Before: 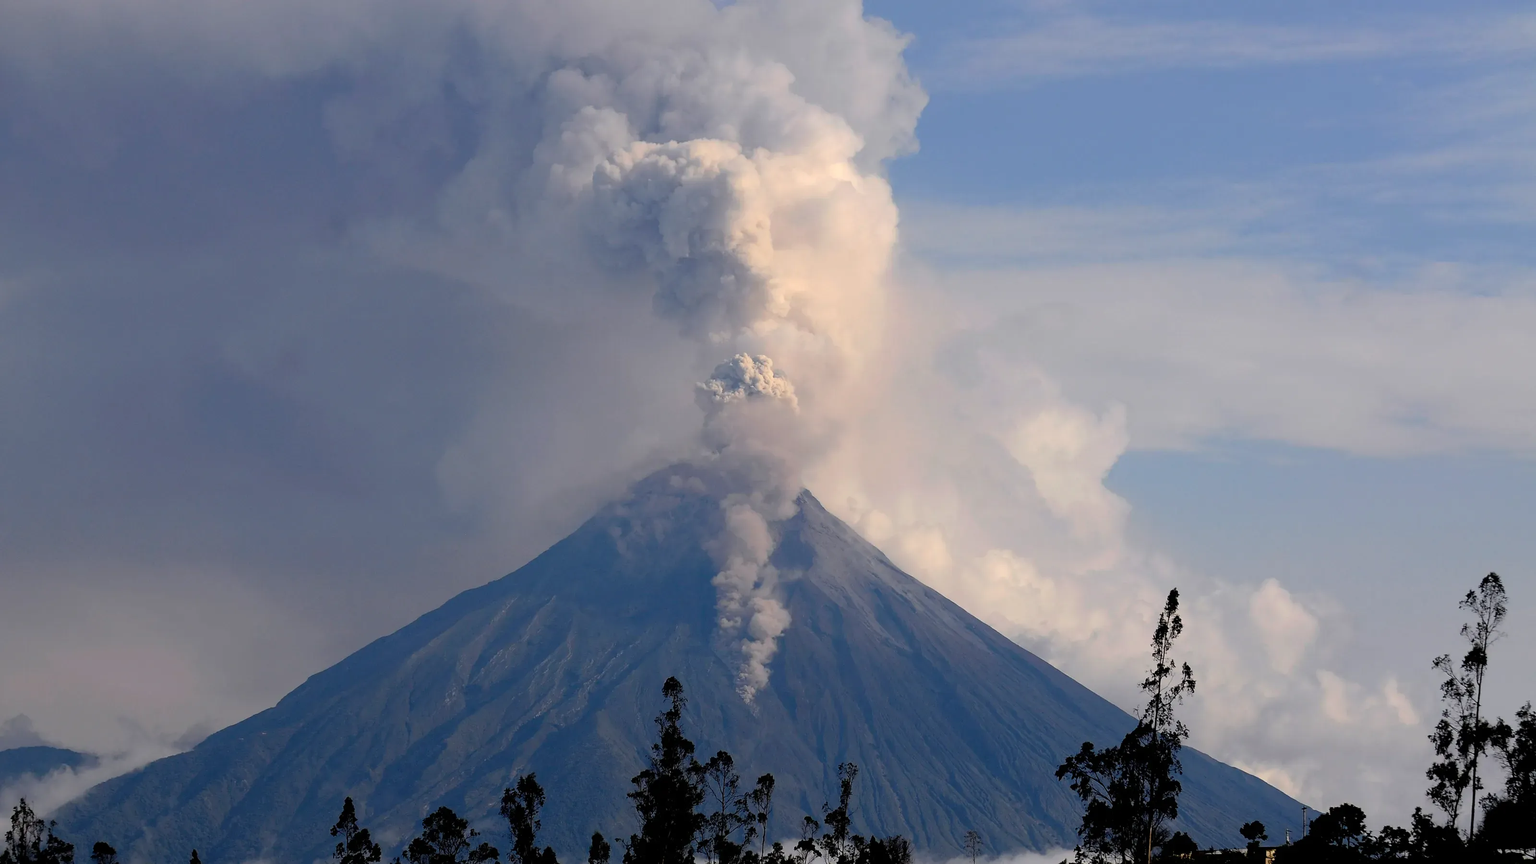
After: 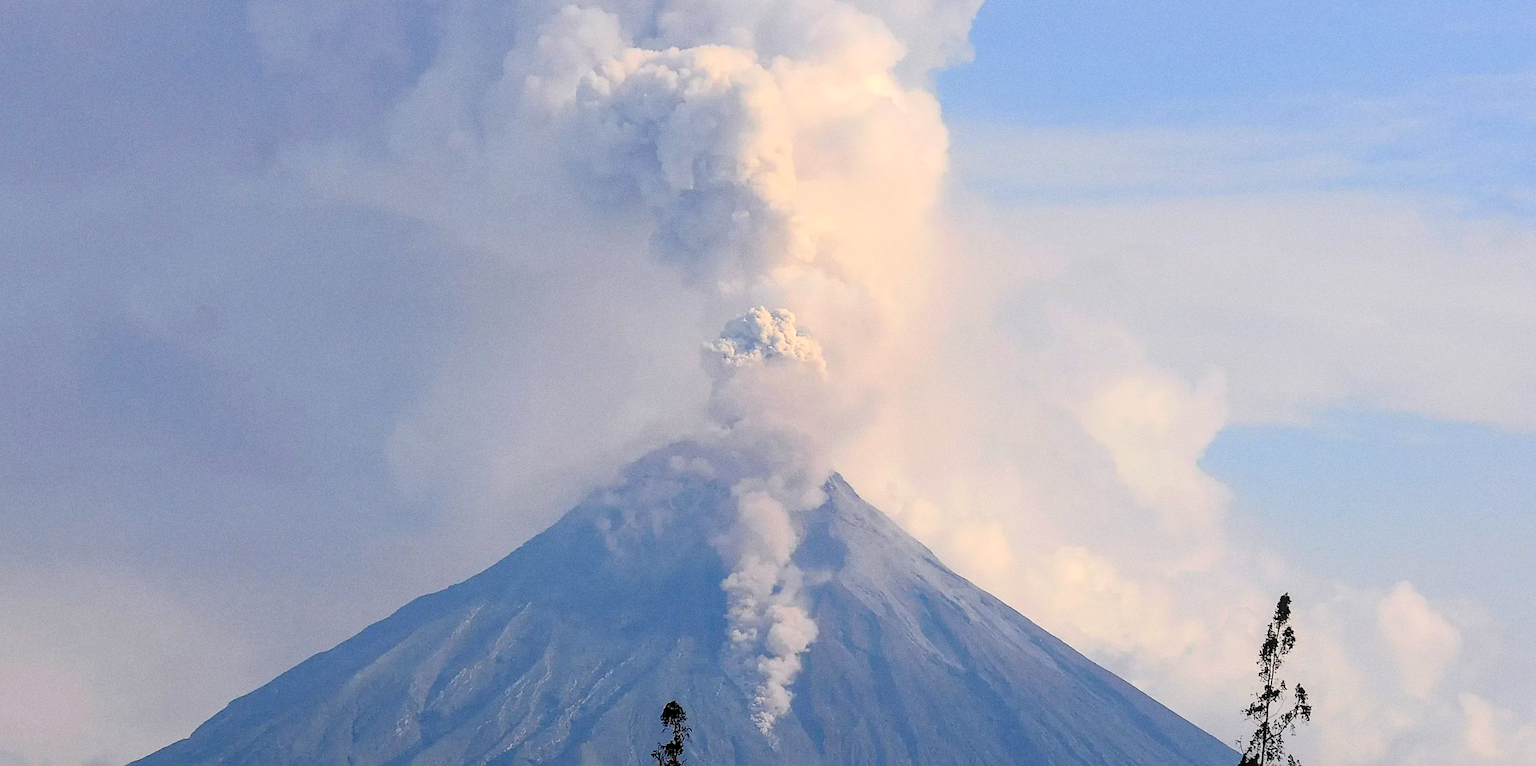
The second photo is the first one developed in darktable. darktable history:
crop: left 7.856%, top 11.836%, right 10.12%, bottom 15.387%
contrast brightness saturation: contrast 0.1, brightness 0.3, saturation 0.14
sharpen: on, module defaults
white balance: emerald 1
base curve: curves: ch0 [(0, 0) (0.235, 0.266) (0.503, 0.496) (0.786, 0.72) (1, 1)]
grain: on, module defaults
local contrast: on, module defaults
